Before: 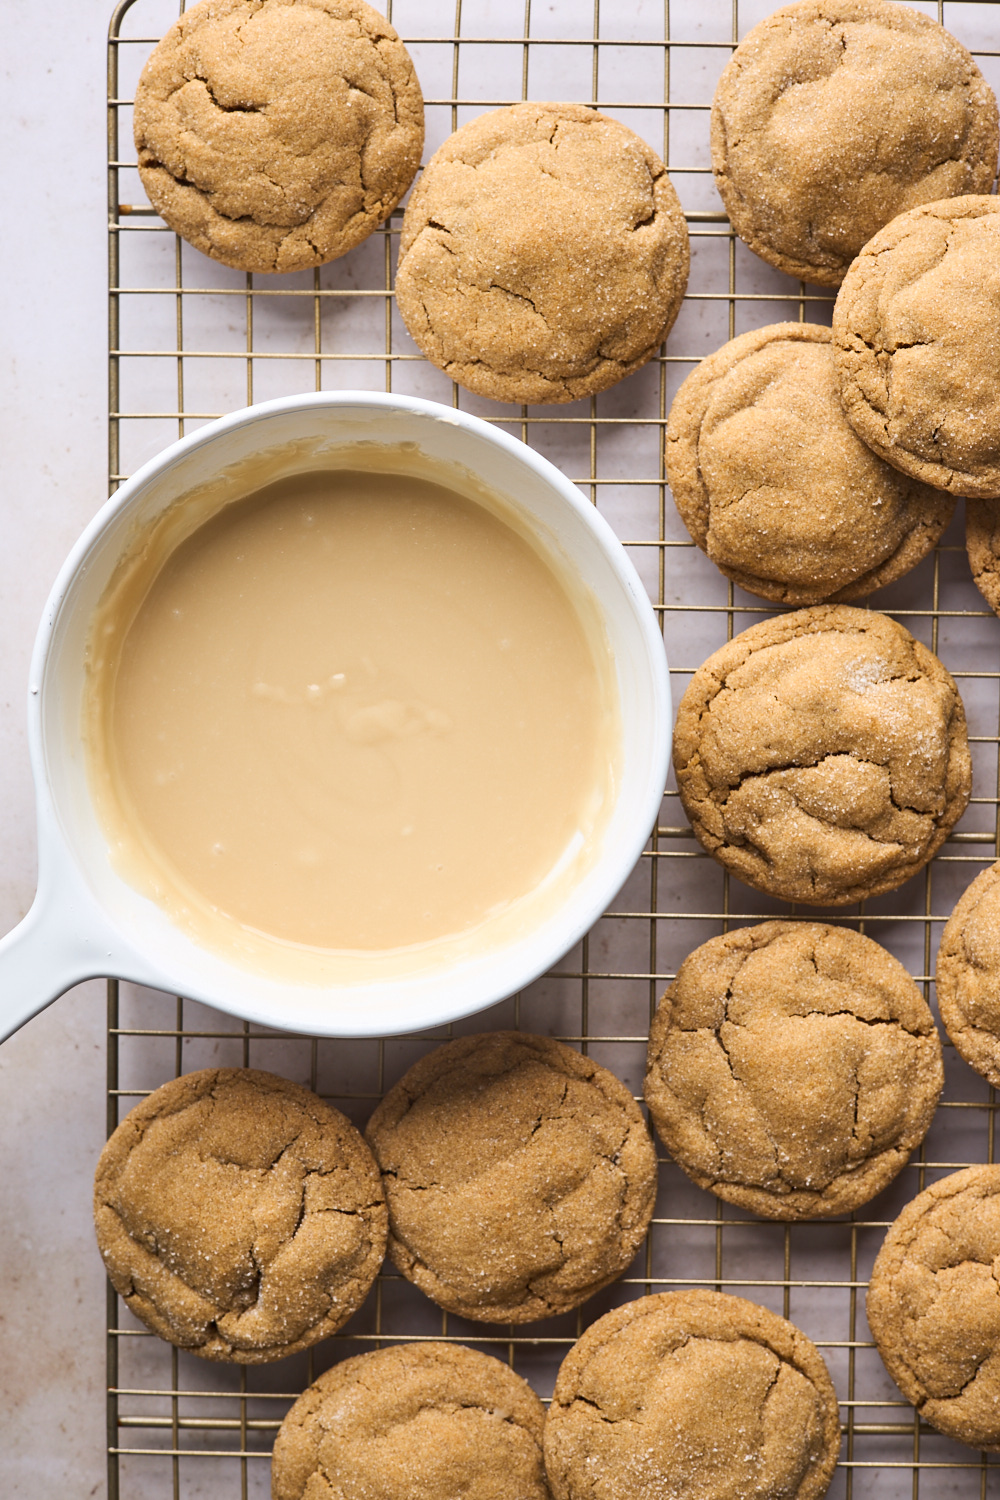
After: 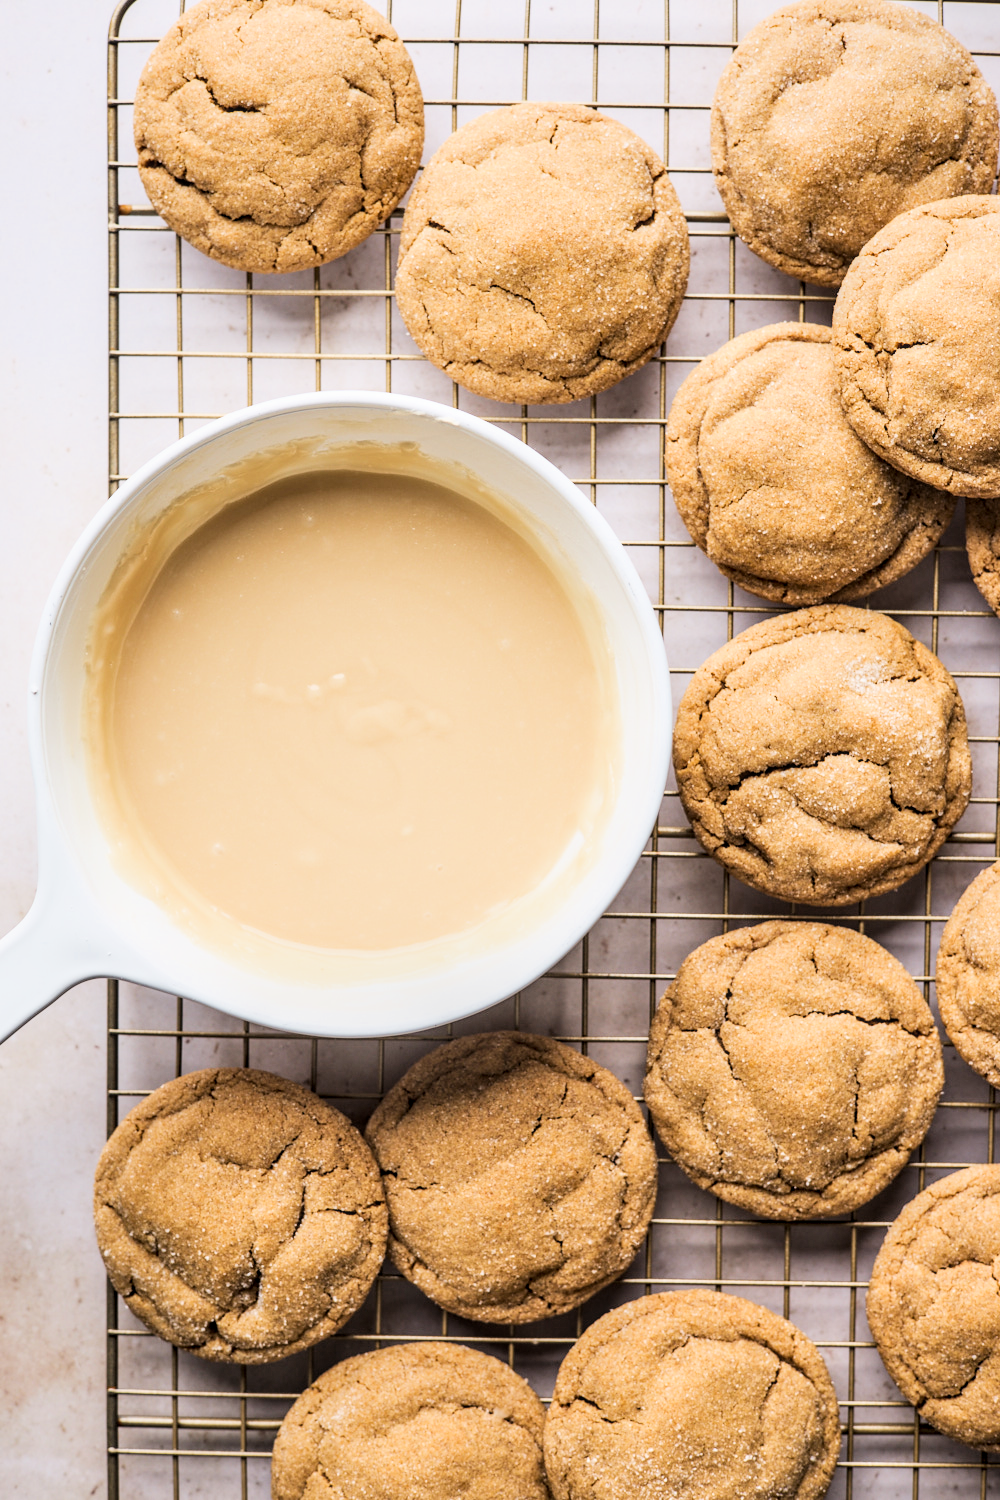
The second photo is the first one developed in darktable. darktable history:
color balance rgb: on, module defaults
local contrast: on, module defaults
filmic rgb: black relative exposure -5 EV, hardness 2.88, contrast 1.3
exposure "scene-referred default": black level correction 0, exposure 0.7 EV, compensate exposure bias true, compensate highlight preservation false
